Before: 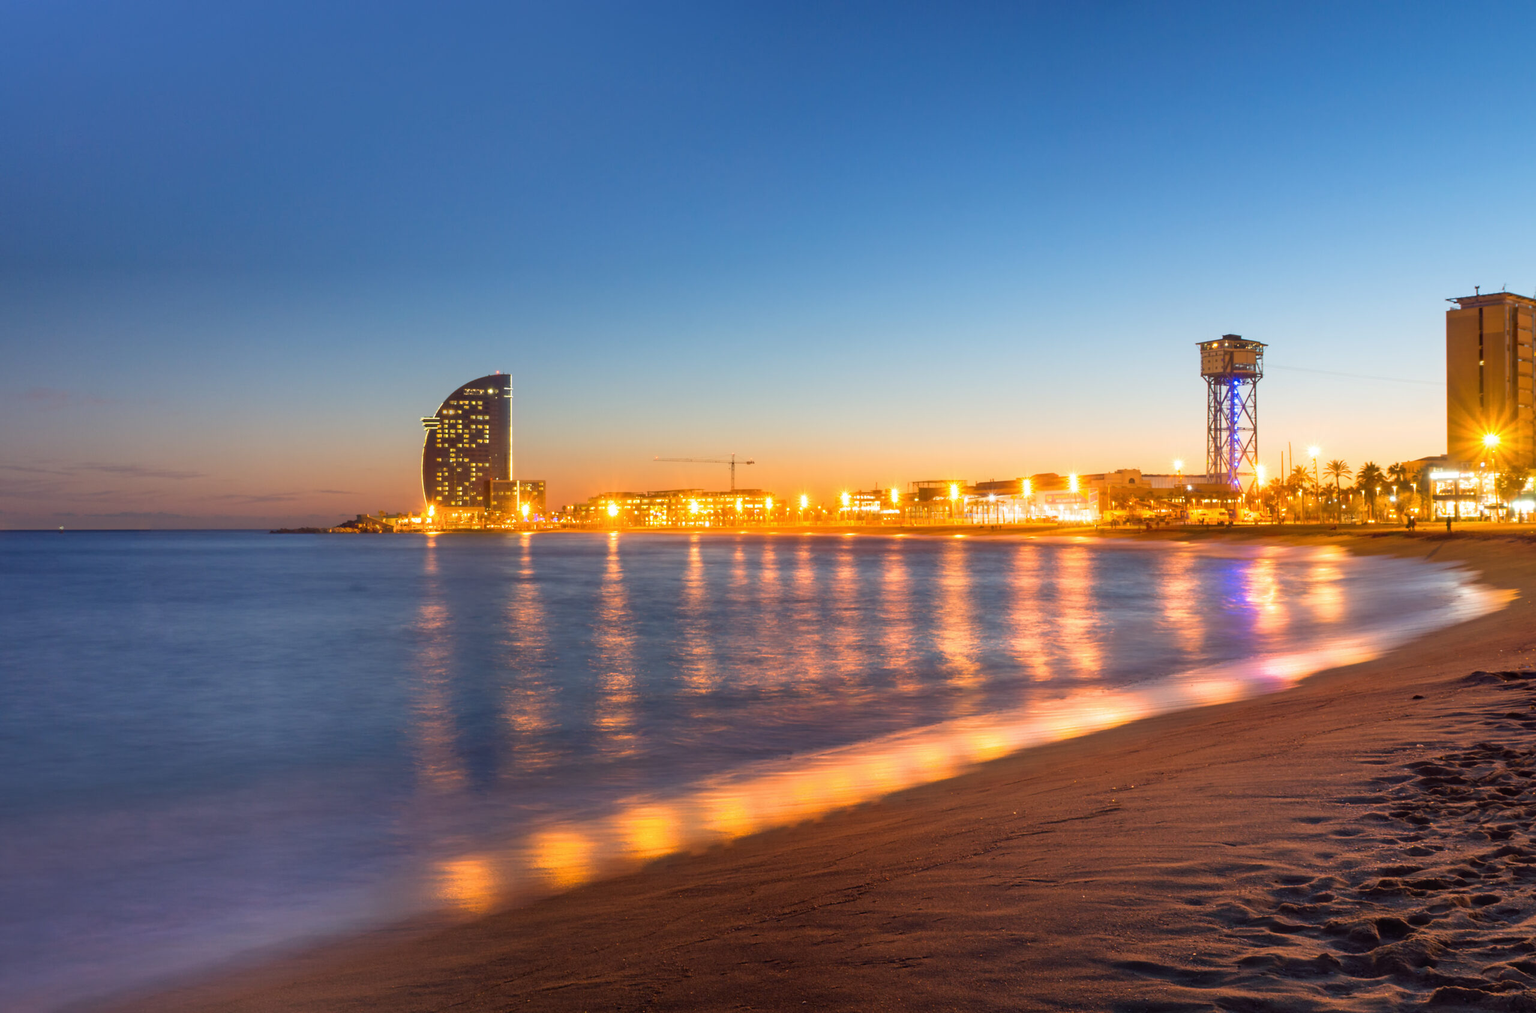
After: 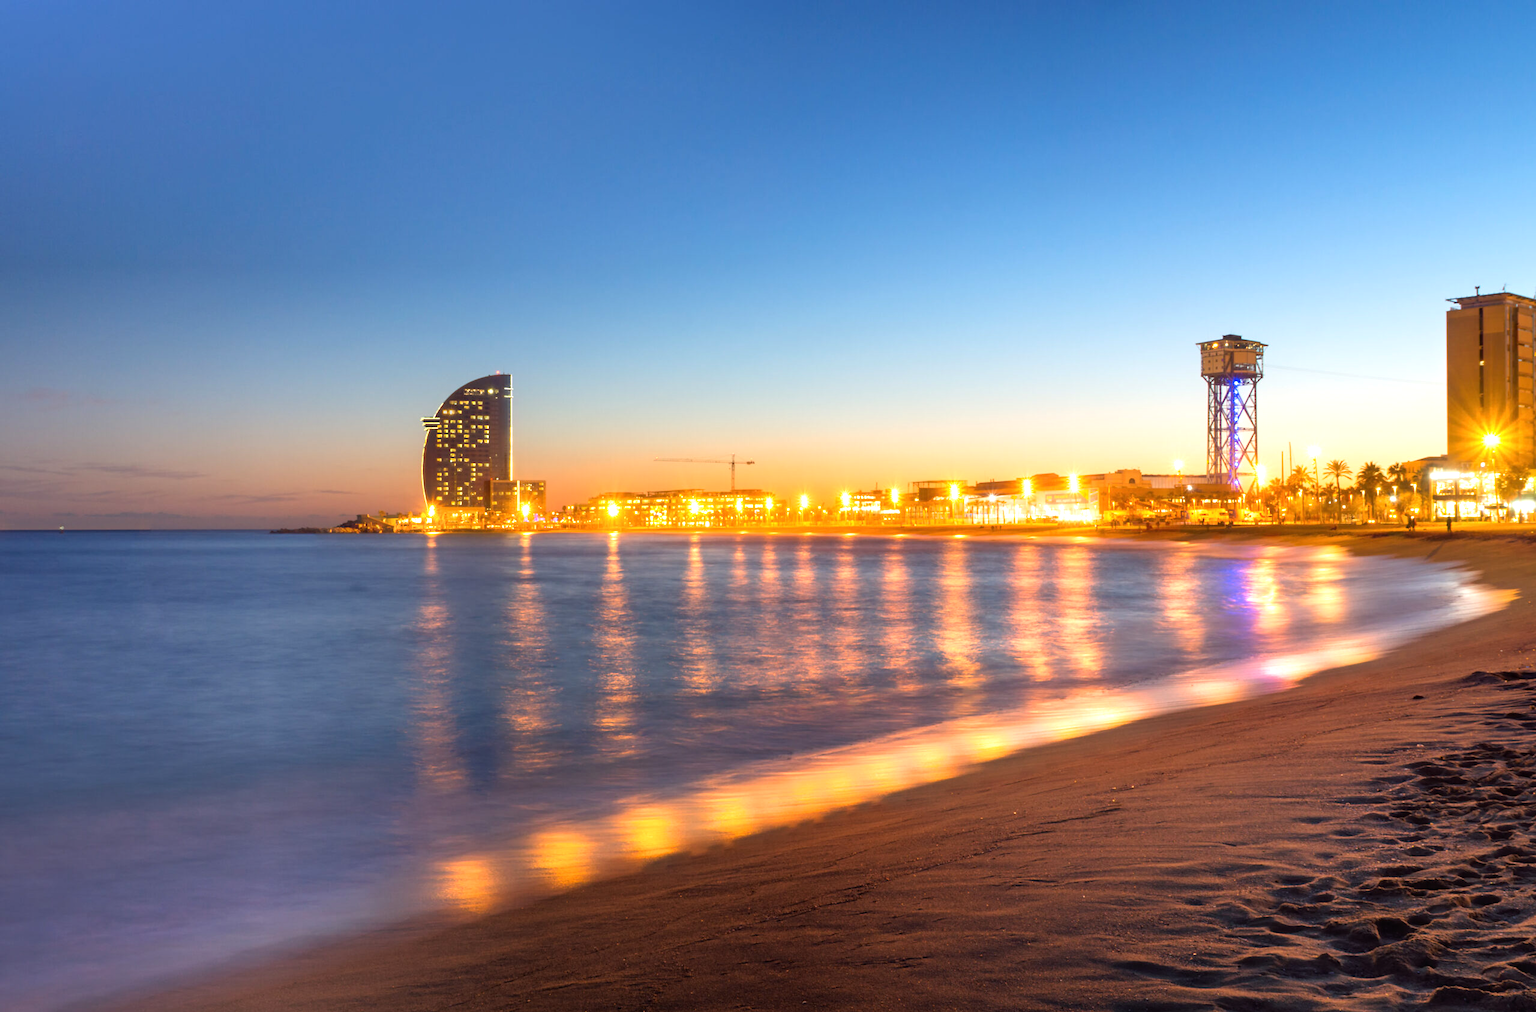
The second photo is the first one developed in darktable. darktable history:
tone equalizer: -8 EV -0.414 EV, -7 EV -0.375 EV, -6 EV -0.296 EV, -5 EV -0.257 EV, -3 EV 0.204 EV, -2 EV 0.334 EV, -1 EV 0.406 EV, +0 EV 0.418 EV
